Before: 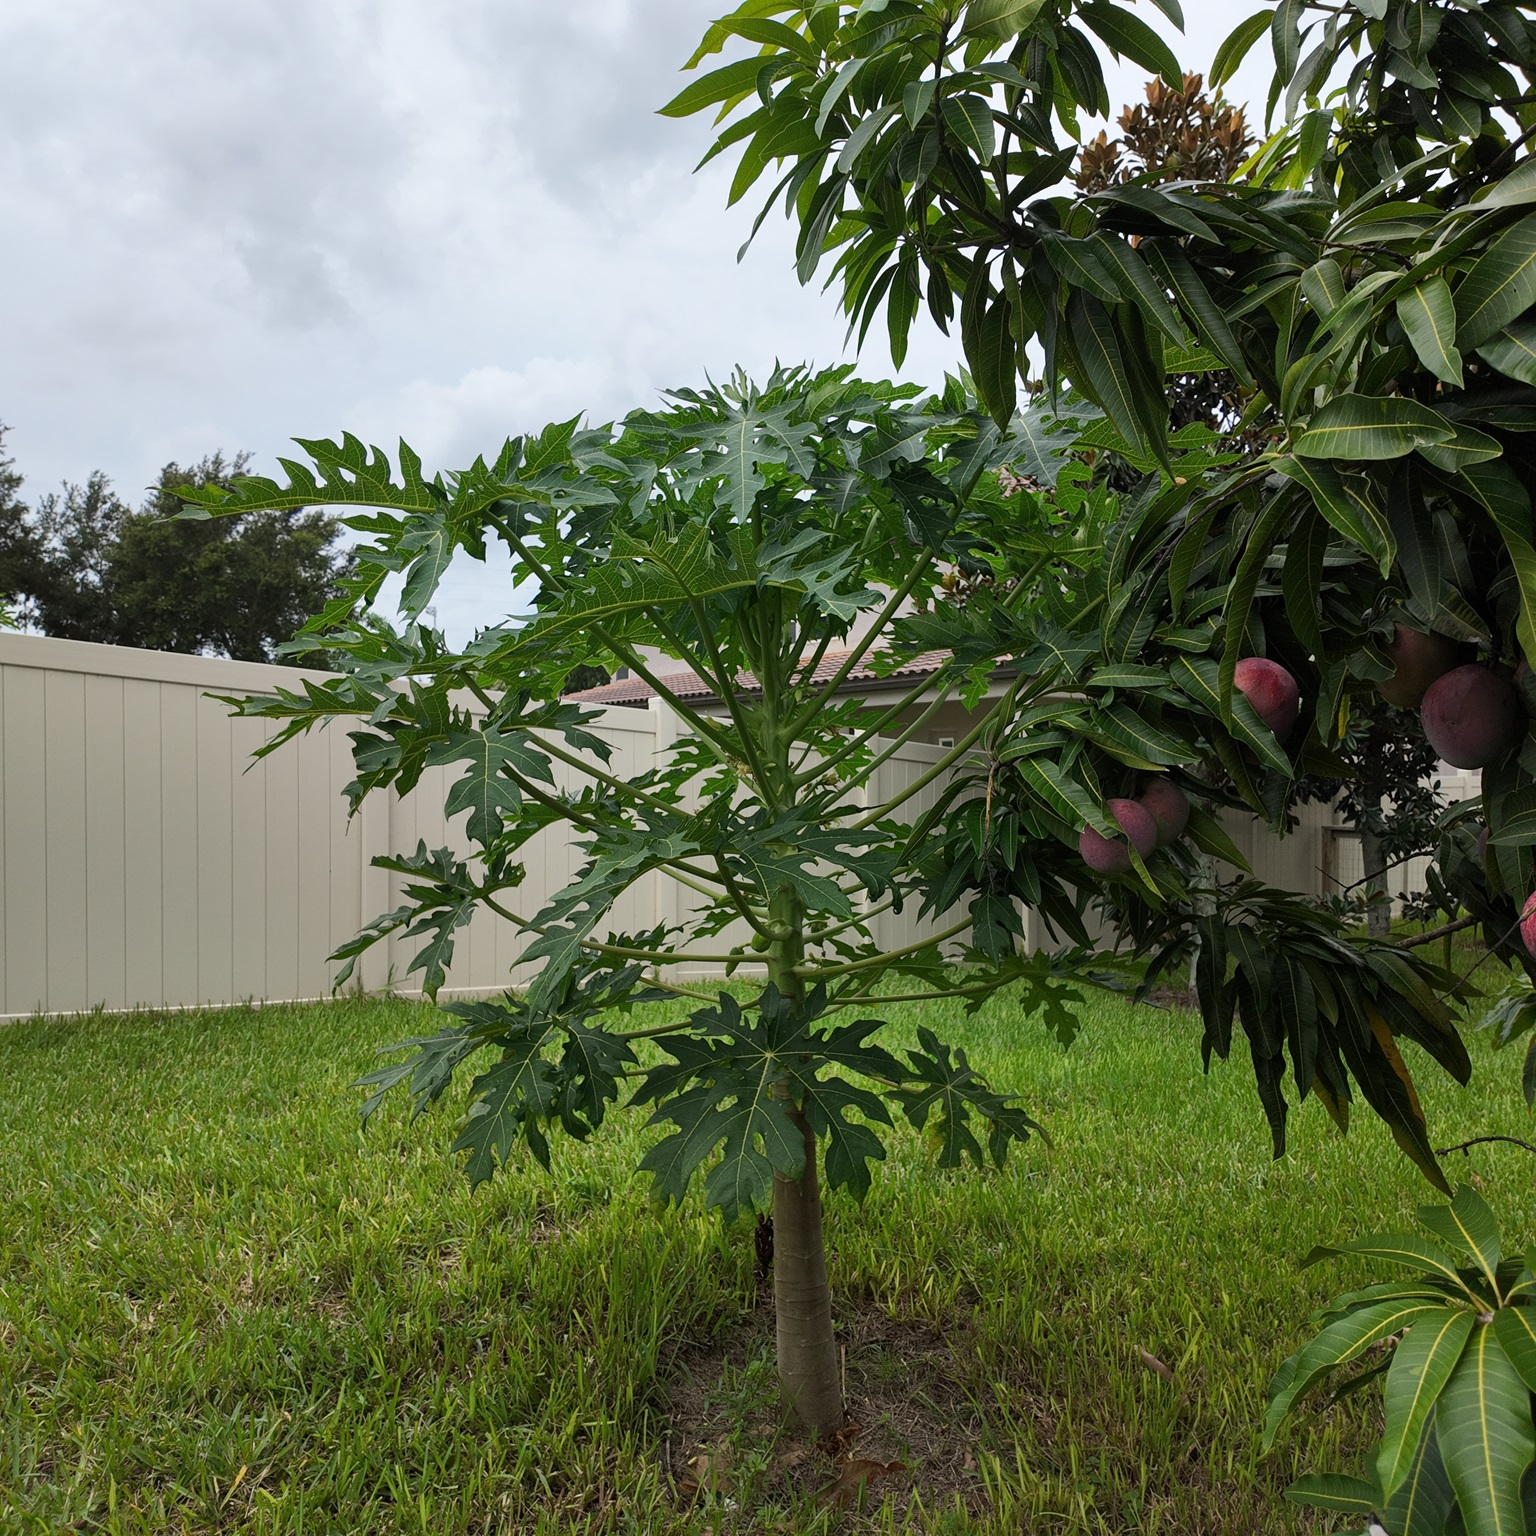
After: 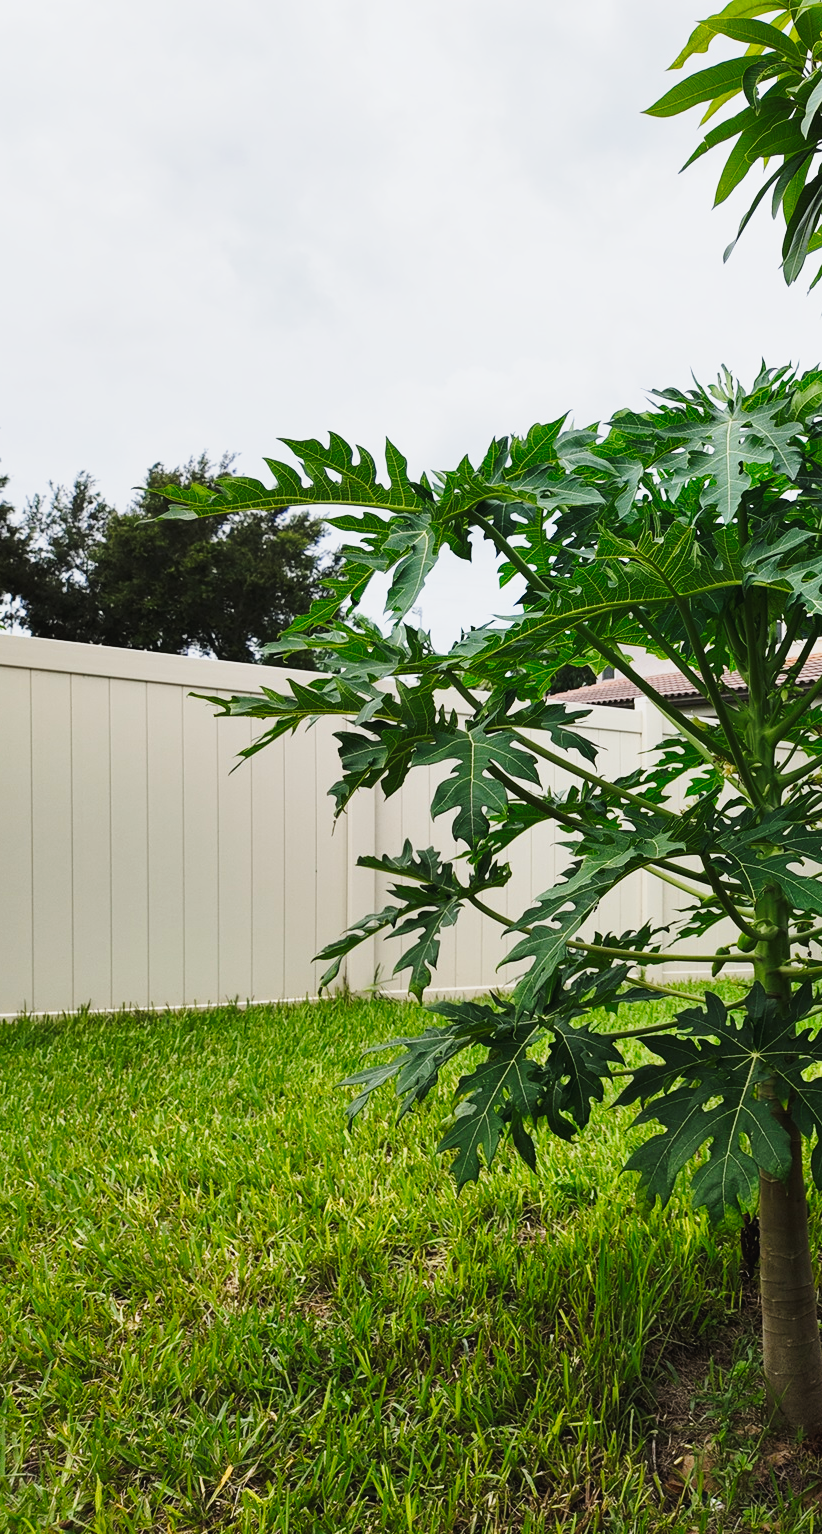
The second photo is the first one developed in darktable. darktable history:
tone curve: curves: ch0 [(0.003, 0.023) (0.071, 0.052) (0.236, 0.197) (0.466, 0.557) (0.625, 0.761) (0.783, 0.9) (0.994, 0.968)]; ch1 [(0, 0) (0.262, 0.227) (0.417, 0.386) (0.469, 0.467) (0.502, 0.498) (0.528, 0.53) (0.573, 0.579) (0.605, 0.621) (0.644, 0.671) (0.686, 0.728) (0.994, 0.987)]; ch2 [(0, 0) (0.262, 0.188) (0.385, 0.353) (0.427, 0.424) (0.495, 0.493) (0.515, 0.54) (0.547, 0.561) (0.589, 0.613) (0.644, 0.748) (1, 1)], preserve colors none
crop: left 0.945%, right 45.51%, bottom 0.091%
